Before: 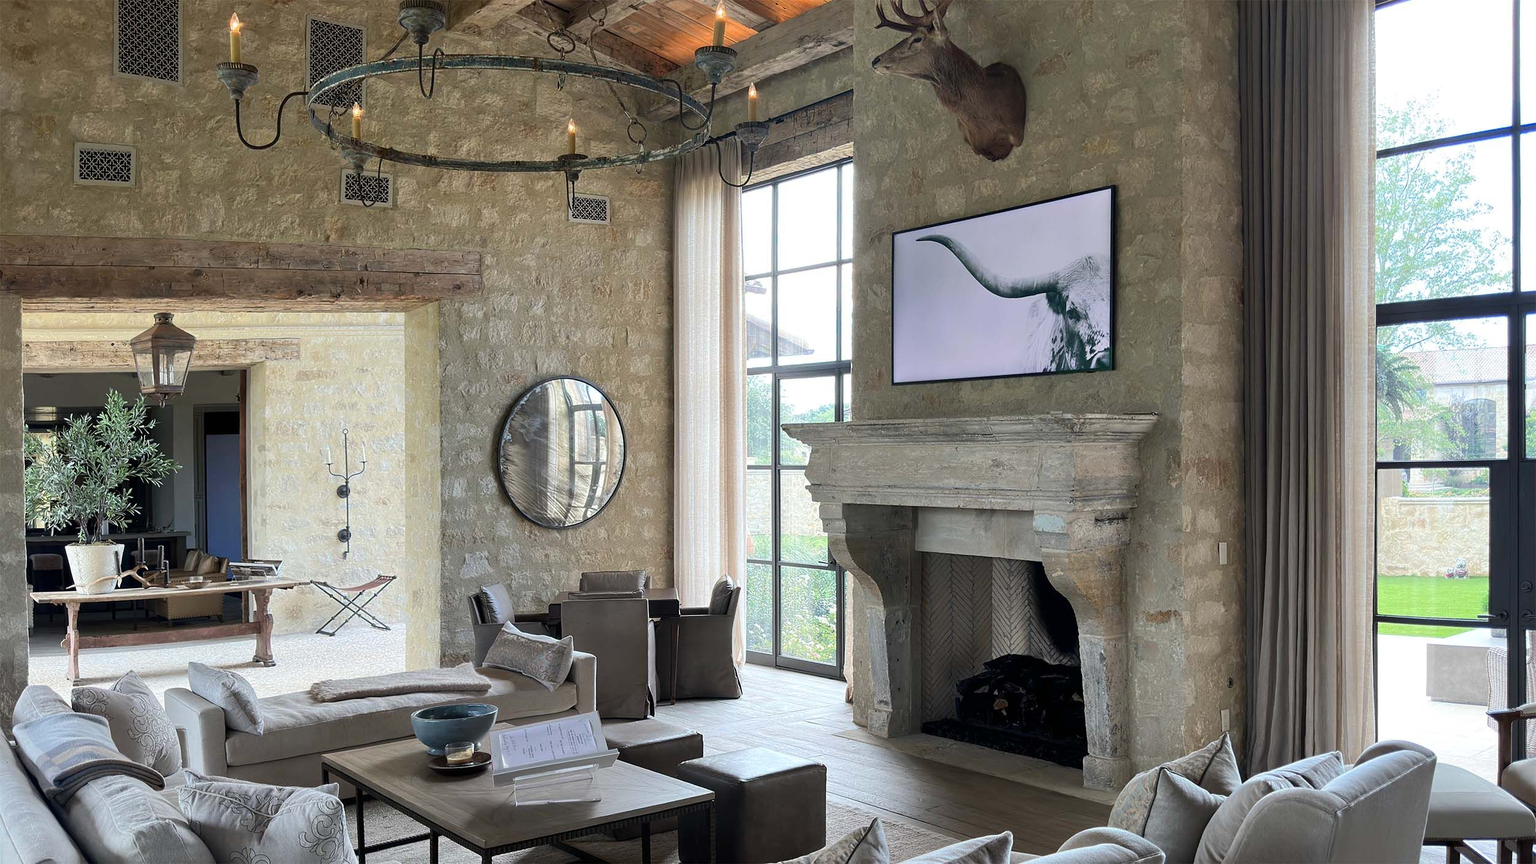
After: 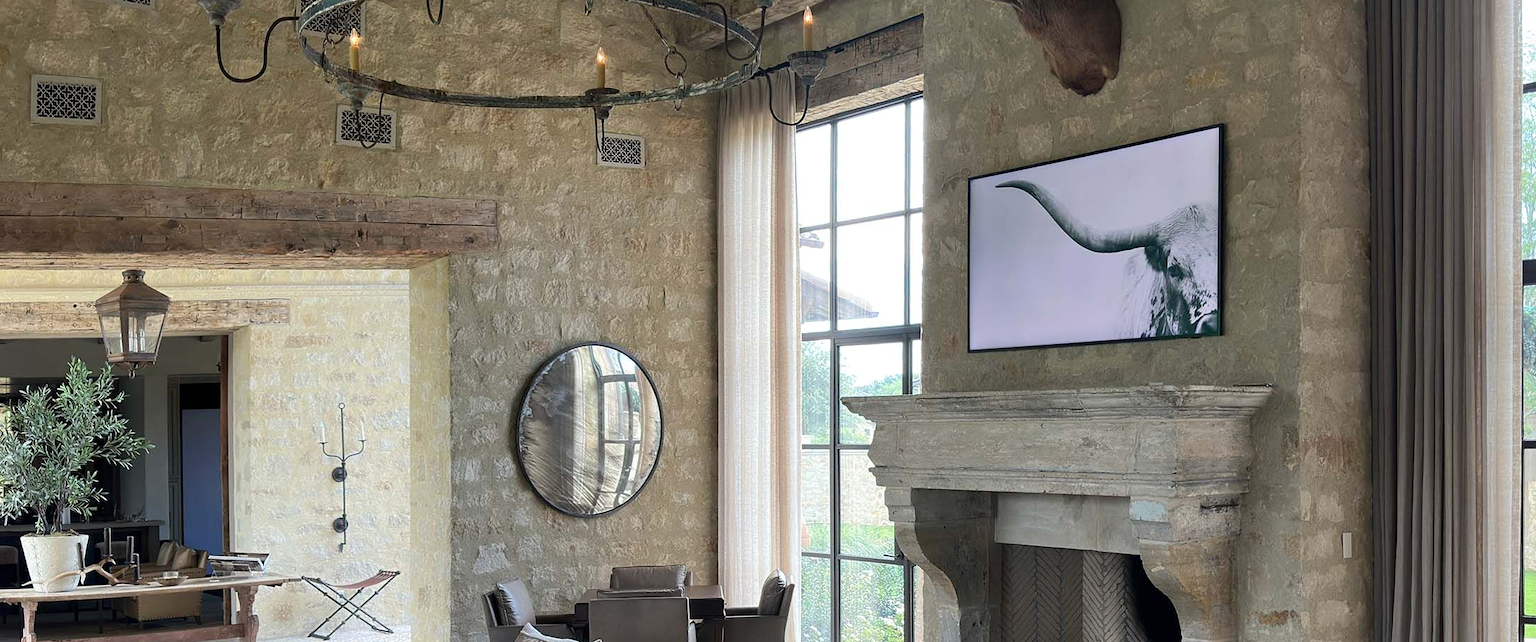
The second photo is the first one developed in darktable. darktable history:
crop: left 3.083%, top 8.992%, right 9.634%, bottom 26.023%
tone equalizer: mask exposure compensation -0.495 EV
